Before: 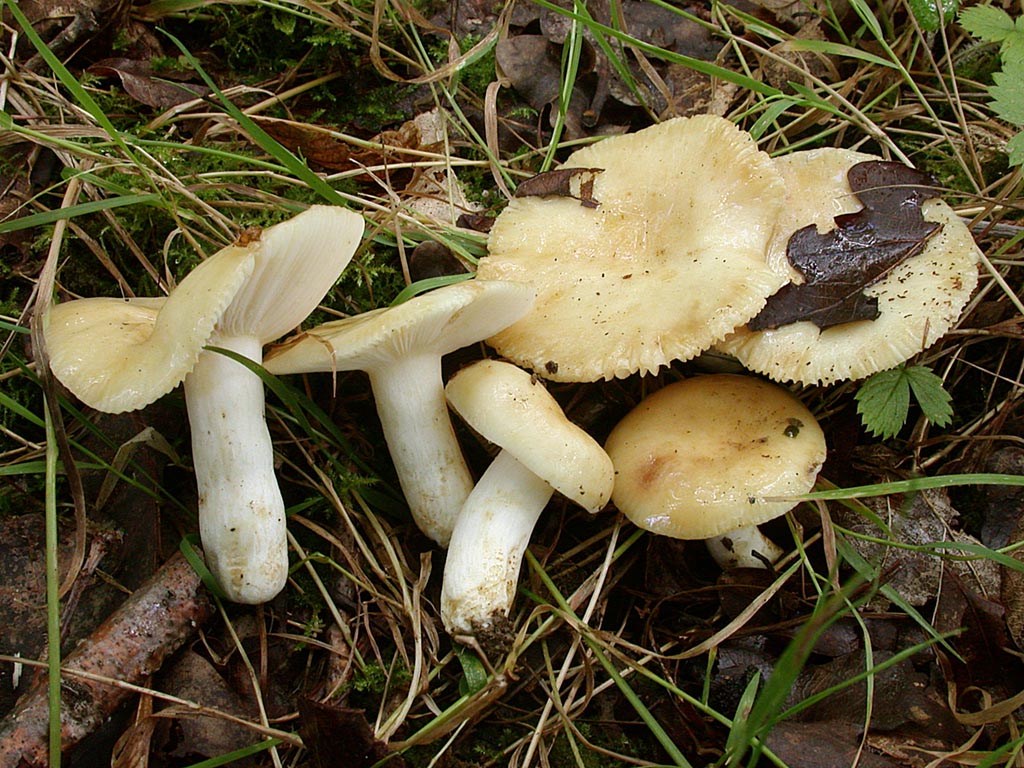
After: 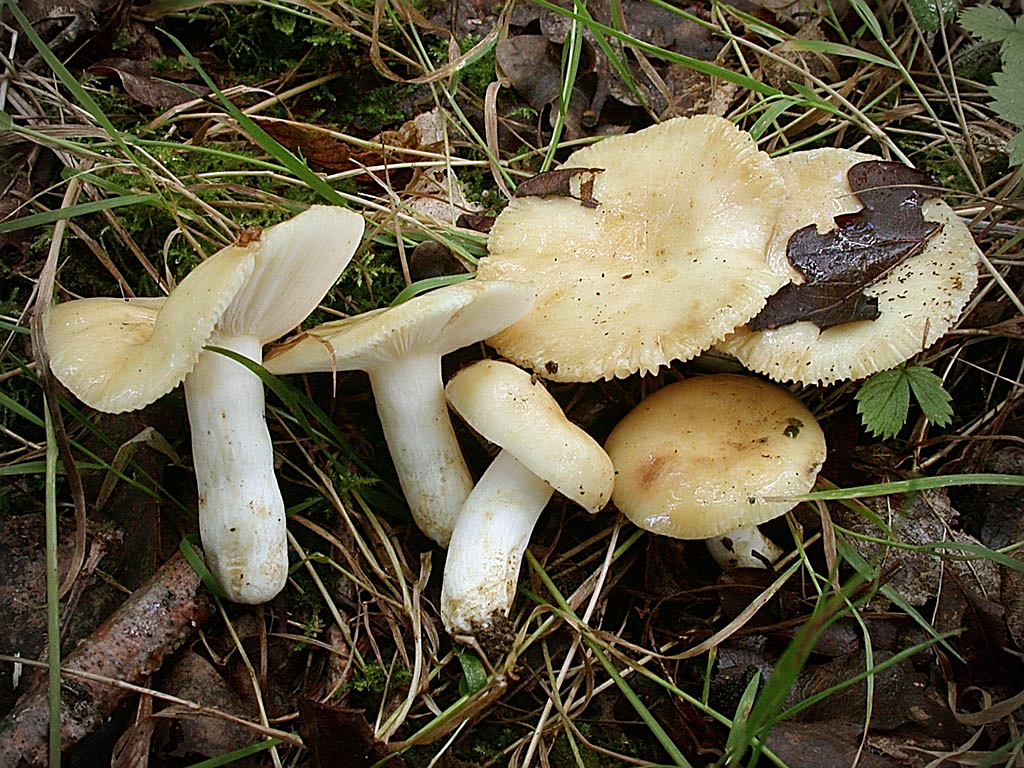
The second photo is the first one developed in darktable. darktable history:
vignetting: on, module defaults
color correction: highlights a* -0.137, highlights b* -5.91, shadows a* -0.137, shadows b* -0.137
sharpen: on, module defaults
